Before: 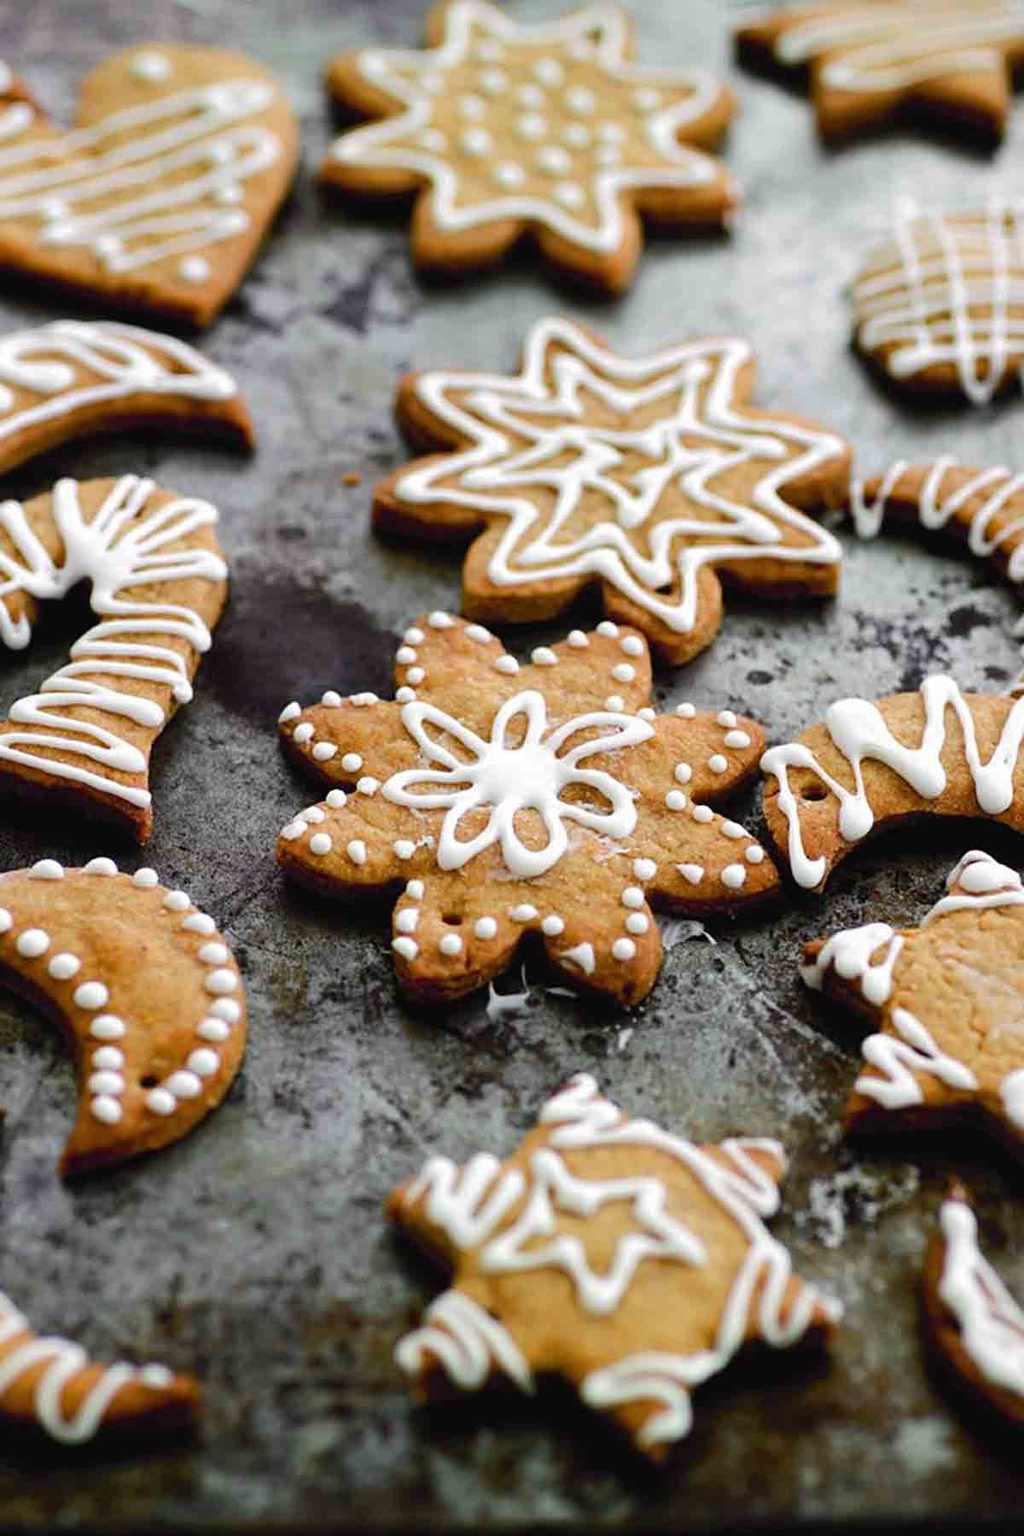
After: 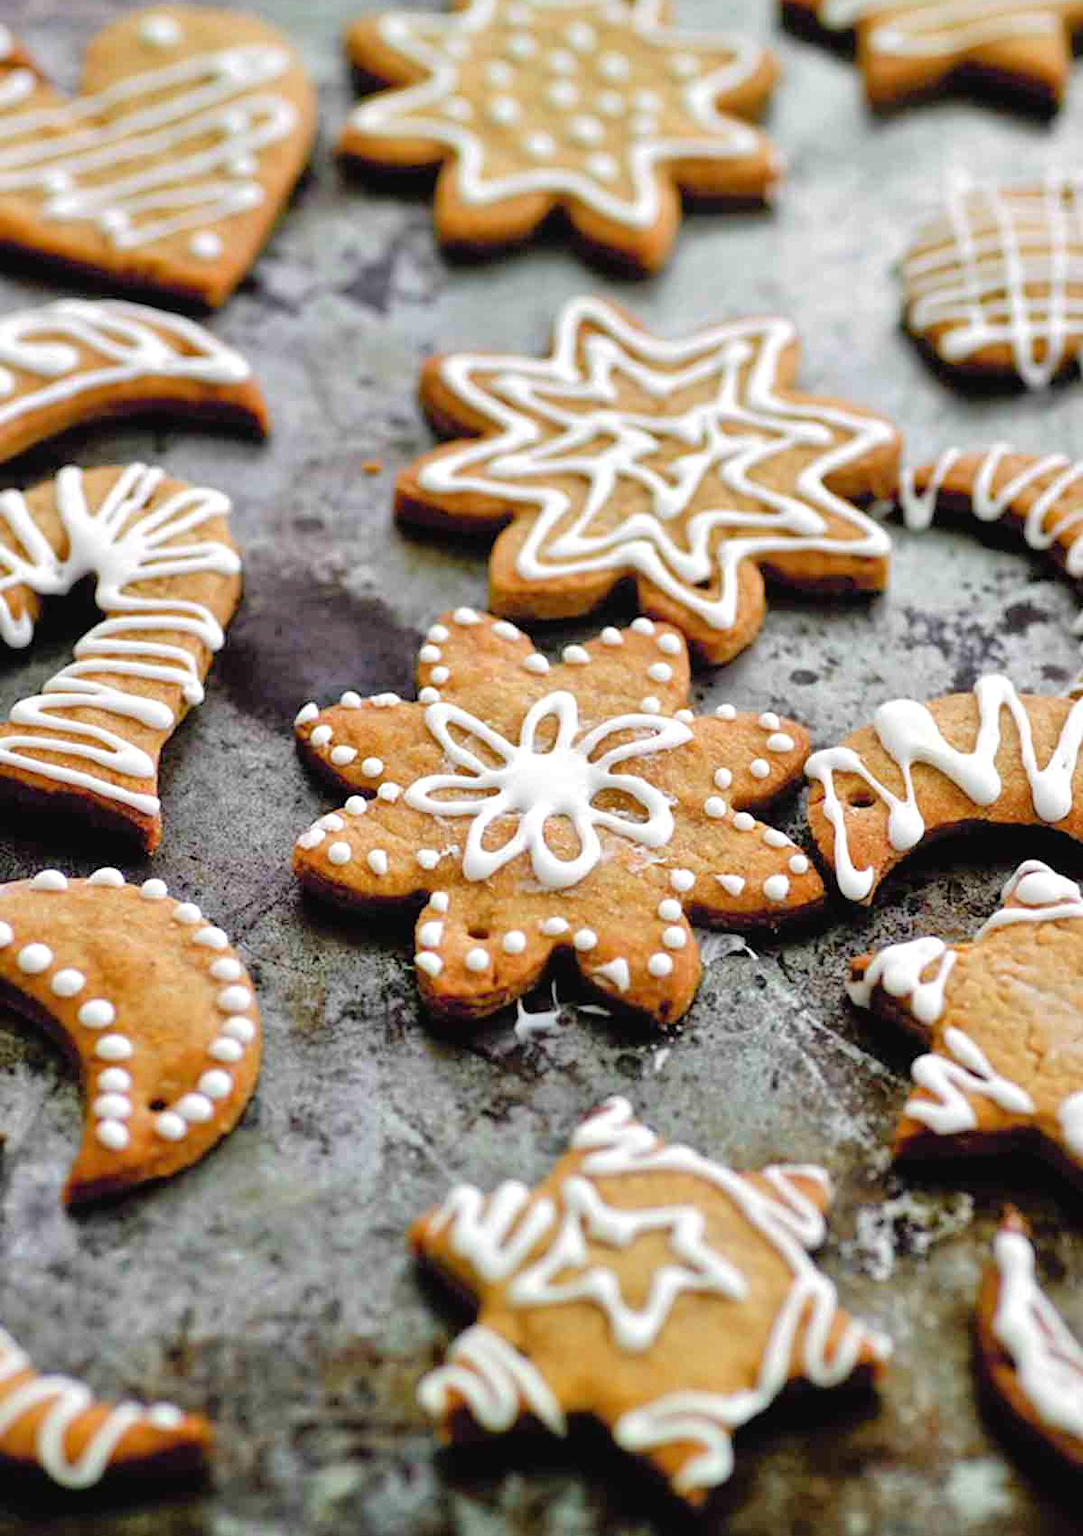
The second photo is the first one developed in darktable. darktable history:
crop and rotate: top 2.479%, bottom 3.018%
tone equalizer: -7 EV 0.15 EV, -6 EV 0.6 EV, -5 EV 1.15 EV, -4 EV 1.33 EV, -3 EV 1.15 EV, -2 EV 0.6 EV, -1 EV 0.15 EV, mask exposure compensation -0.5 EV
